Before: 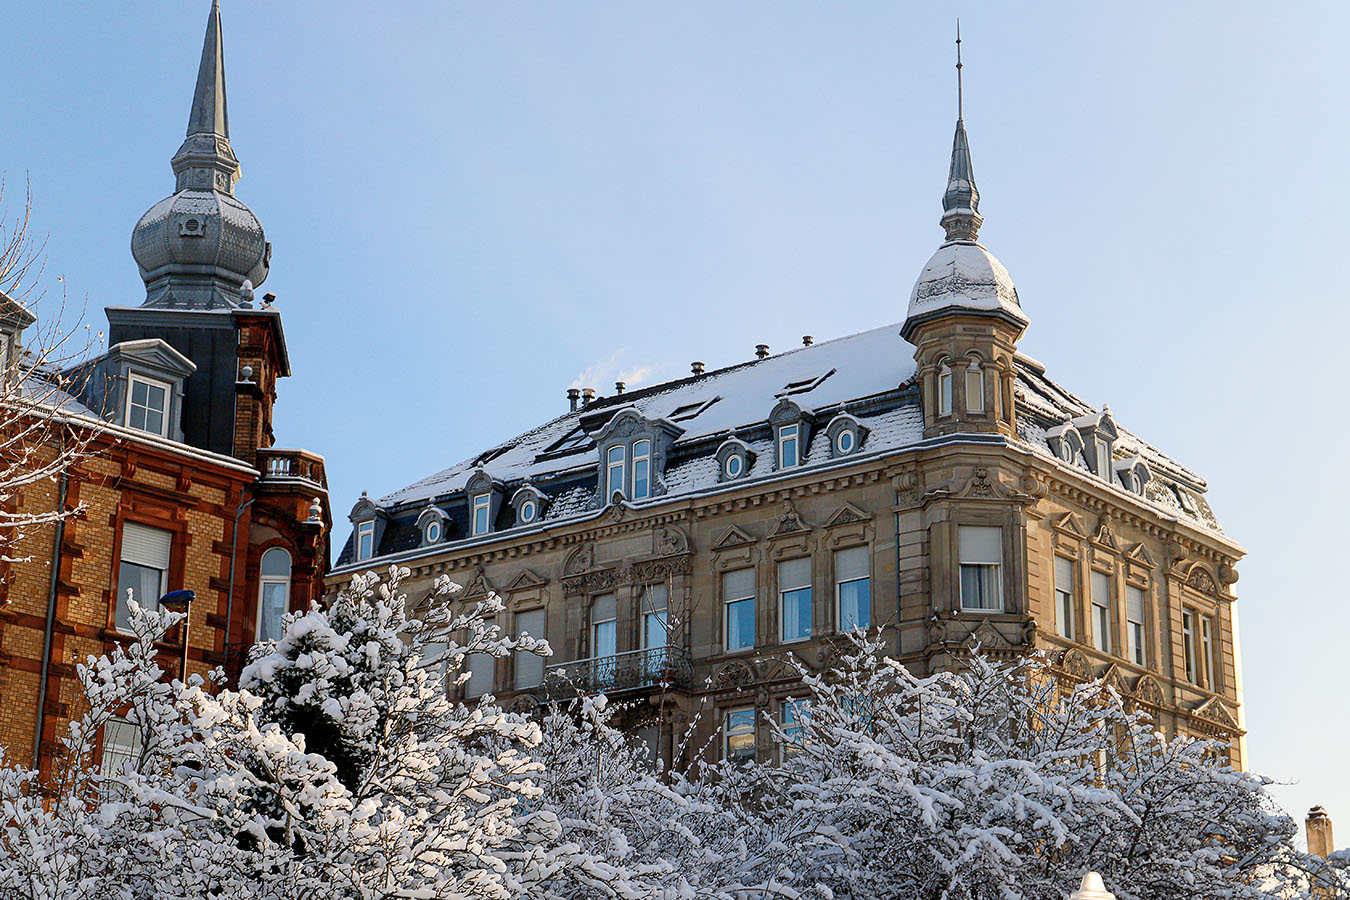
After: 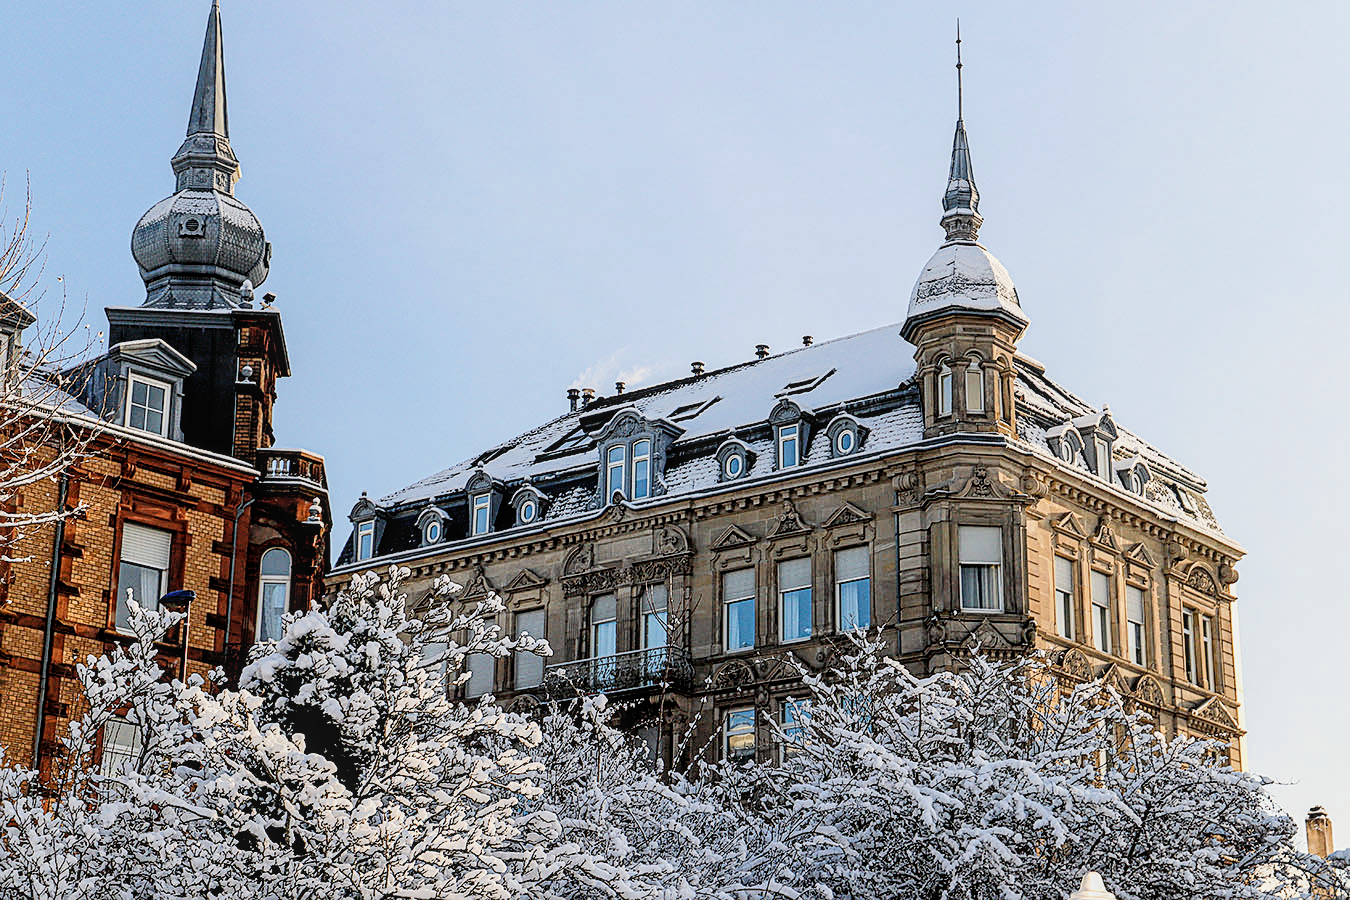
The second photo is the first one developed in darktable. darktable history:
exposure: black level correction 0, exposure 0.5 EV, compensate exposure bias true, compensate highlight preservation false
sharpen: on, module defaults
filmic rgb: black relative exposure -5 EV, hardness 2.88, contrast 1.3
local contrast: on, module defaults
